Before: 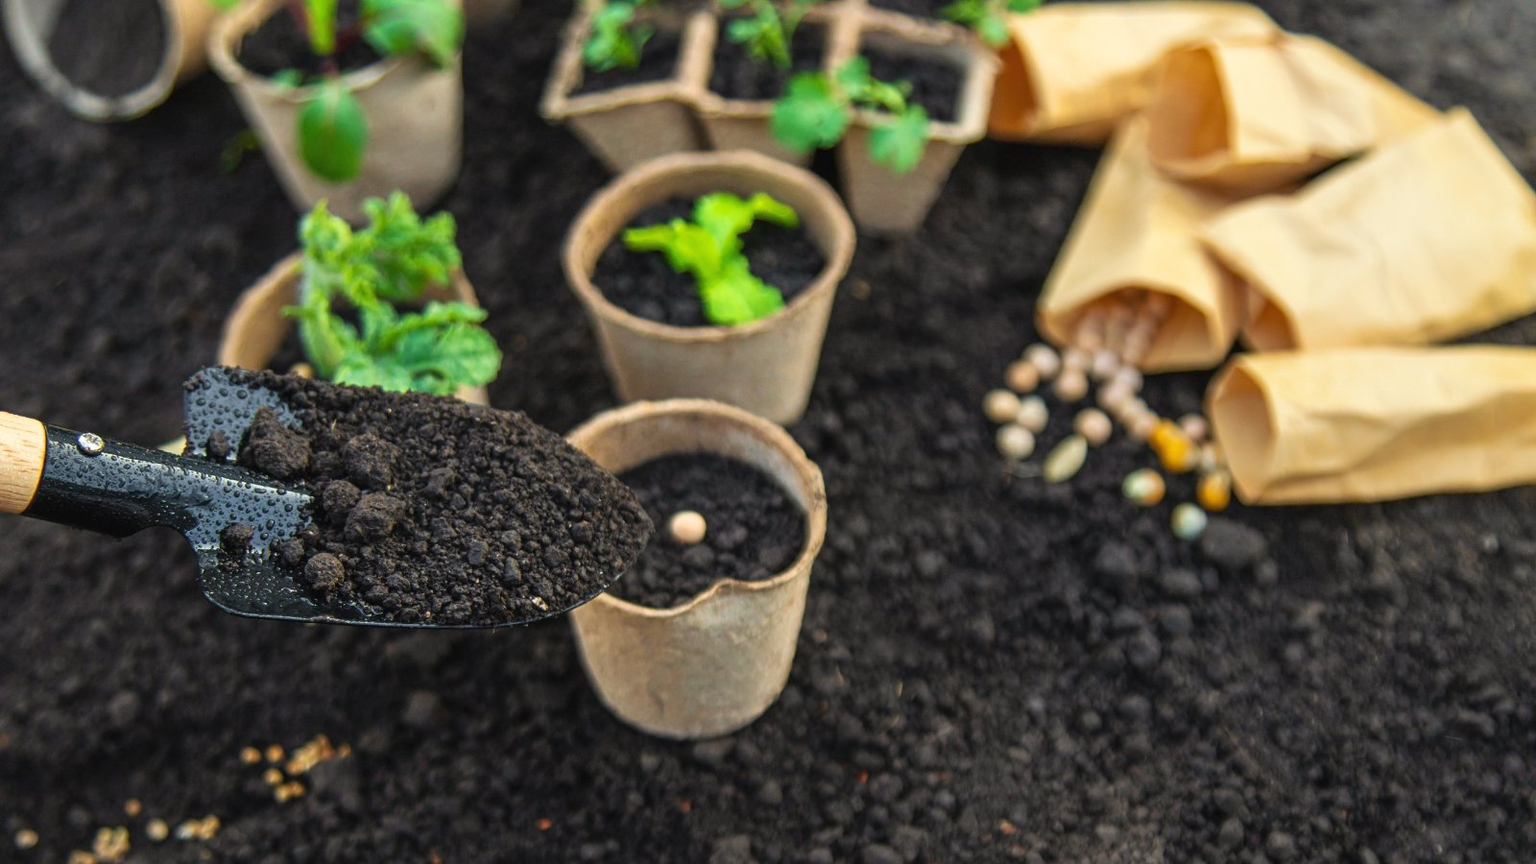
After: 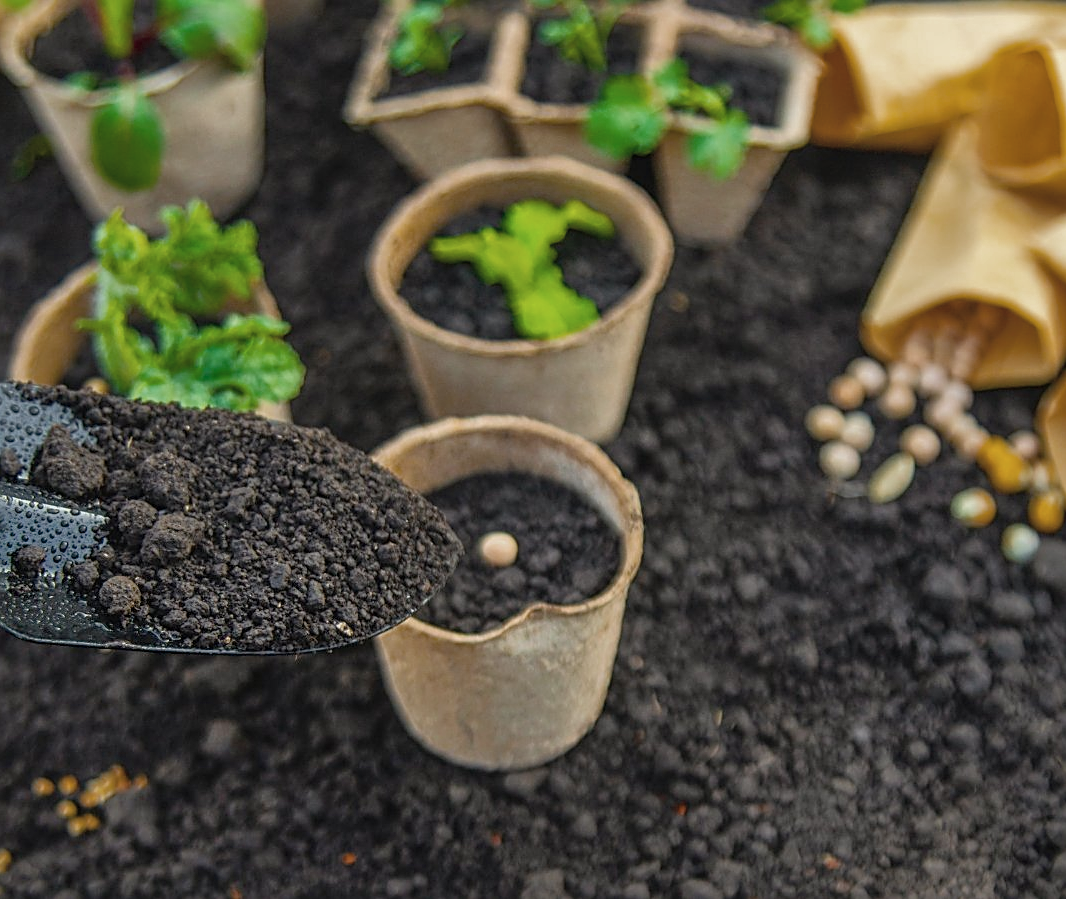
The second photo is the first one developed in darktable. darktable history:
contrast brightness saturation: contrast 0.096, saturation -0.365
shadows and highlights: highlights color adjustment 0.056%
crop and rotate: left 13.642%, right 19.701%
local contrast: detail 110%
sharpen: on, module defaults
color balance rgb: linear chroma grading › global chroma 0.289%, perceptual saturation grading › global saturation 29.497%, saturation formula JzAzBz (2021)
